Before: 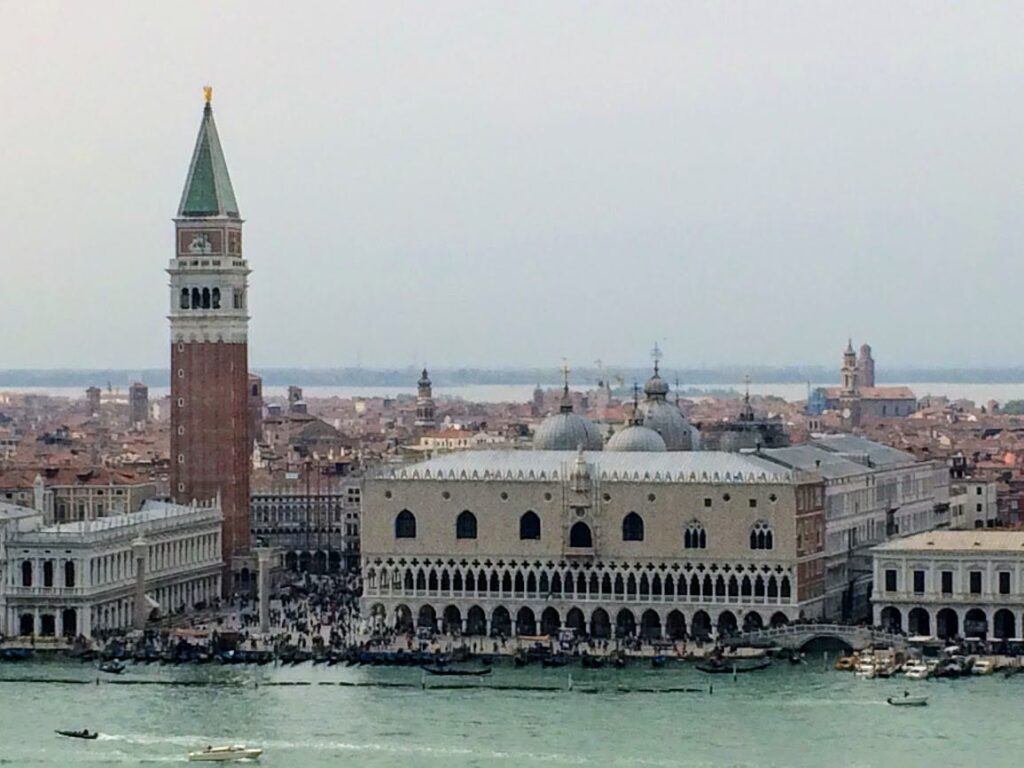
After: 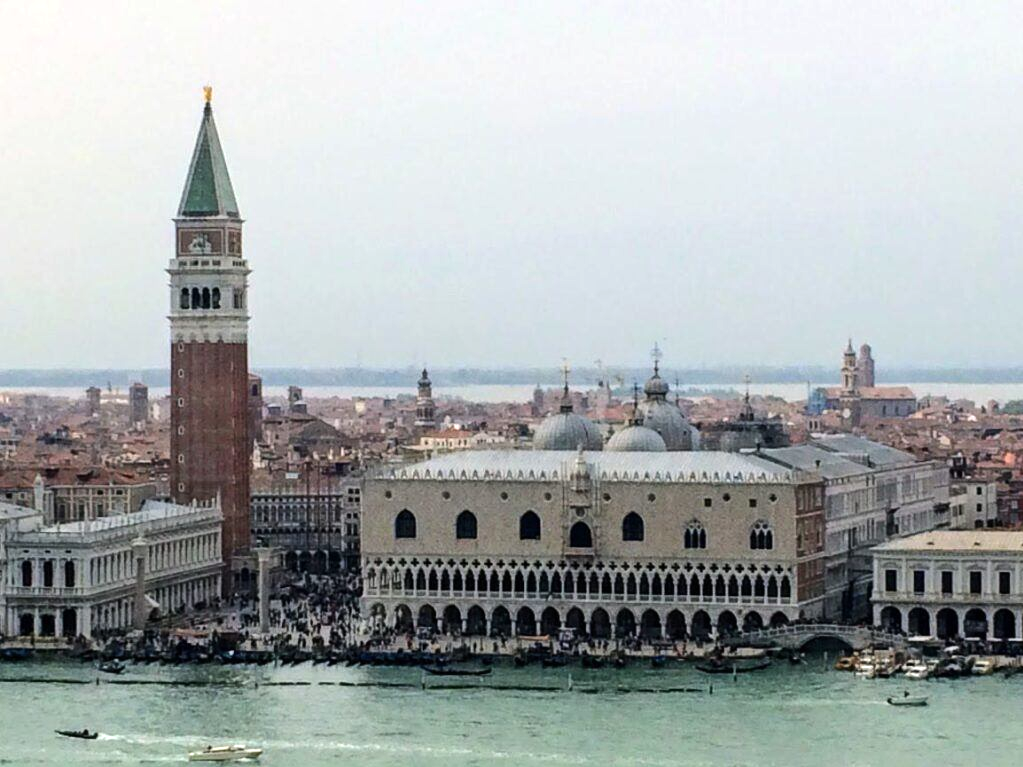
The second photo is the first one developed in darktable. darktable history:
tone equalizer: -8 EV -0.417 EV, -7 EV -0.389 EV, -6 EV -0.333 EV, -5 EV -0.222 EV, -3 EV 0.222 EV, -2 EV 0.333 EV, -1 EV 0.389 EV, +0 EV 0.417 EV, edges refinement/feathering 500, mask exposure compensation -1.57 EV, preserve details no
